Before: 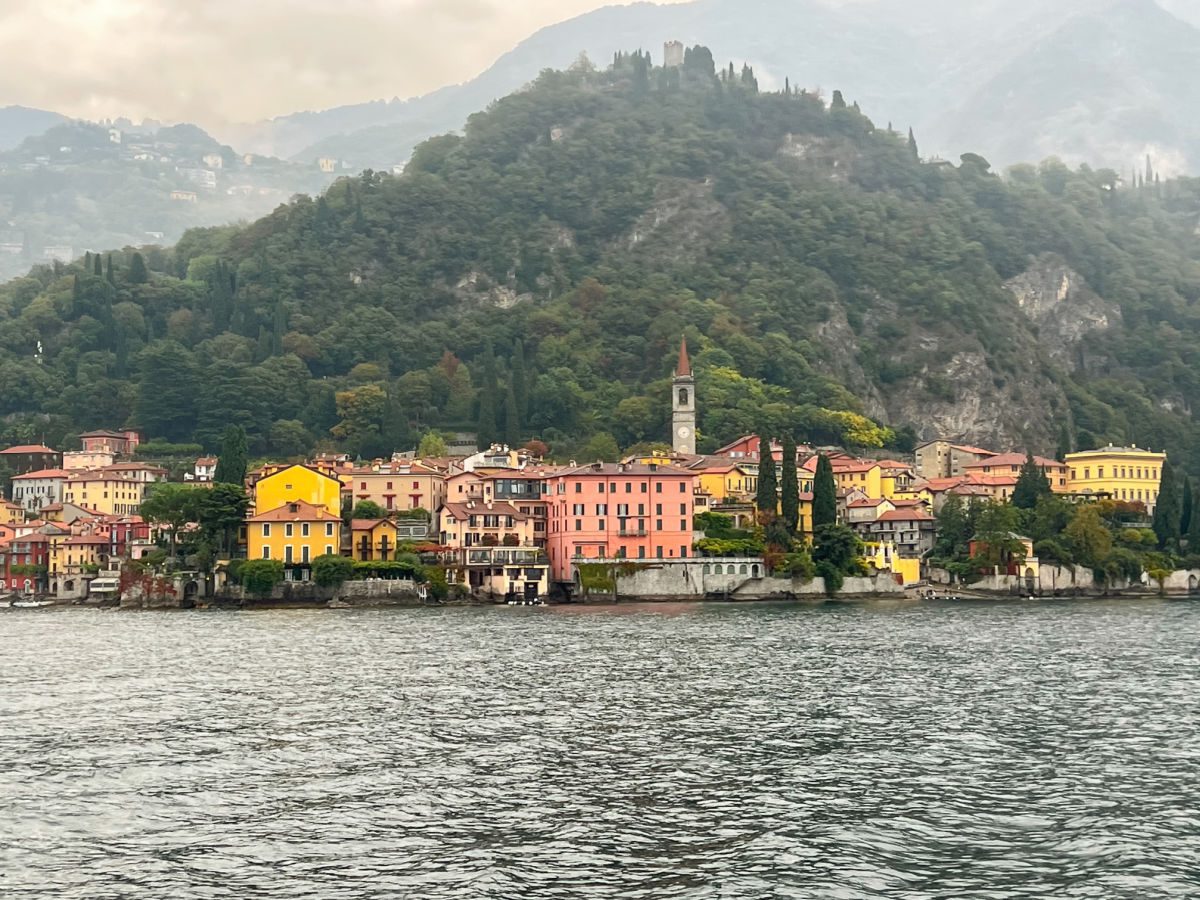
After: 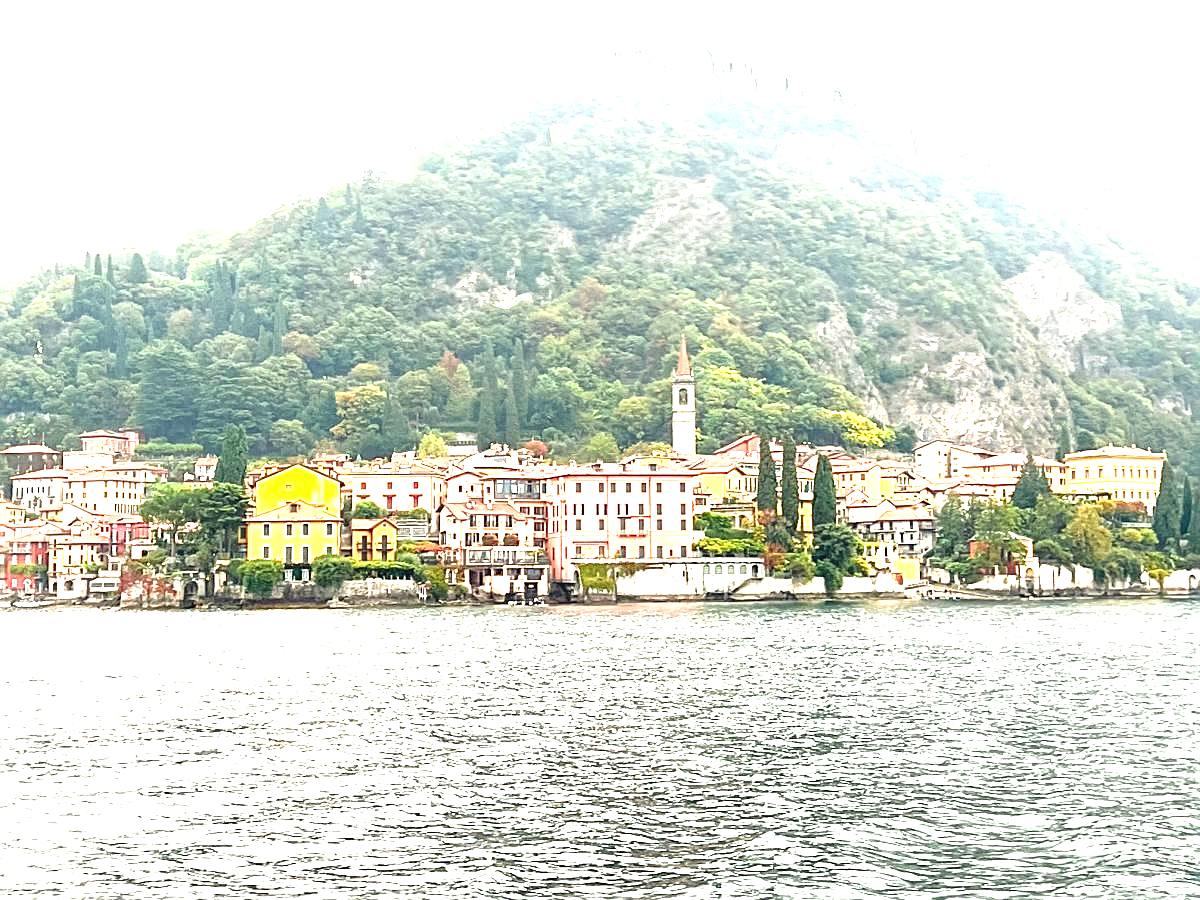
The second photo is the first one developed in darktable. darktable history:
sharpen: on, module defaults
exposure: exposure 2.288 EV, compensate exposure bias true, compensate highlight preservation false
